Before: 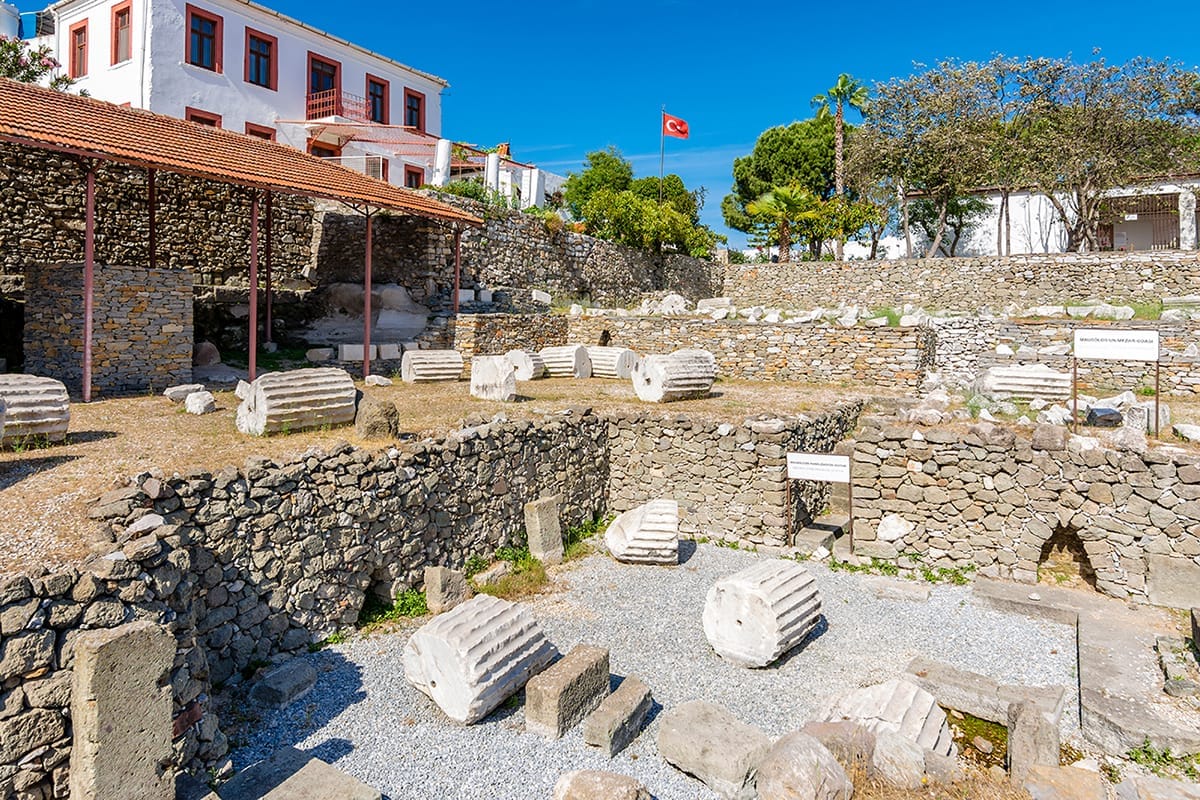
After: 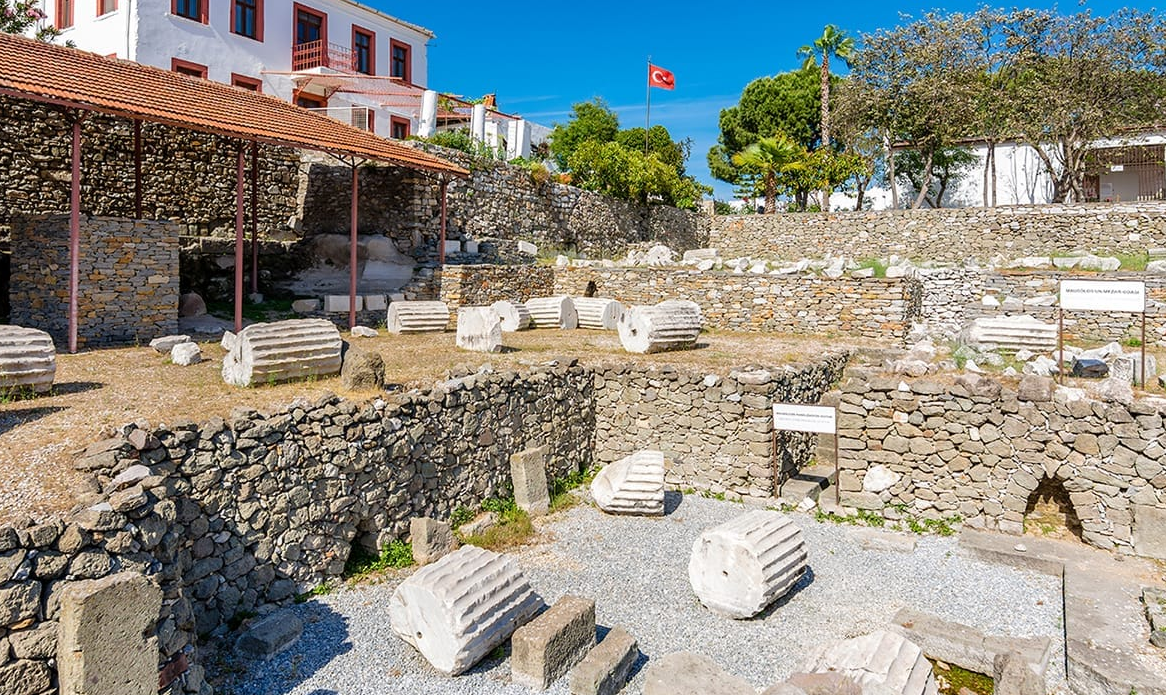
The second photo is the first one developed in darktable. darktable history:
crop: left 1.196%, top 6.149%, right 1.627%, bottom 6.868%
